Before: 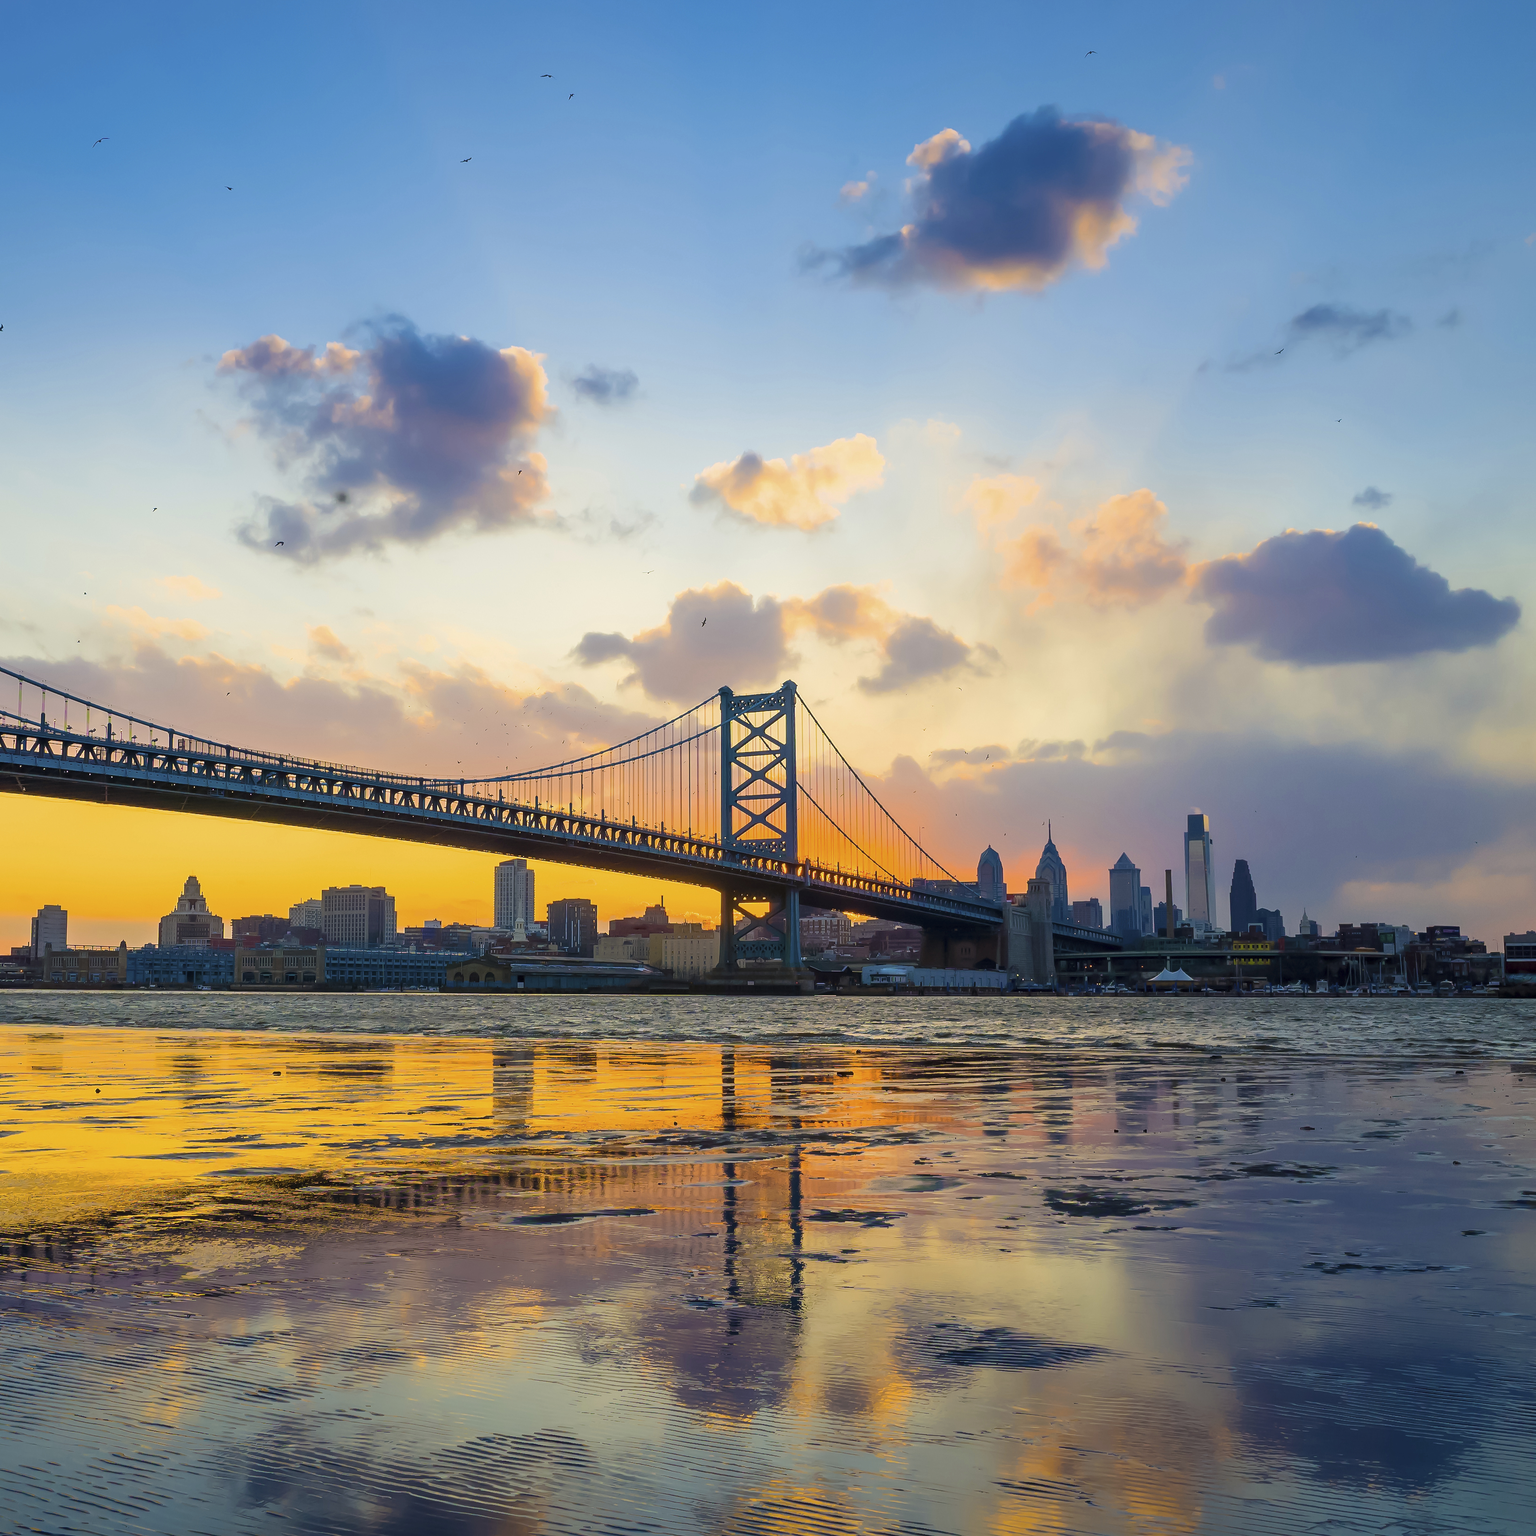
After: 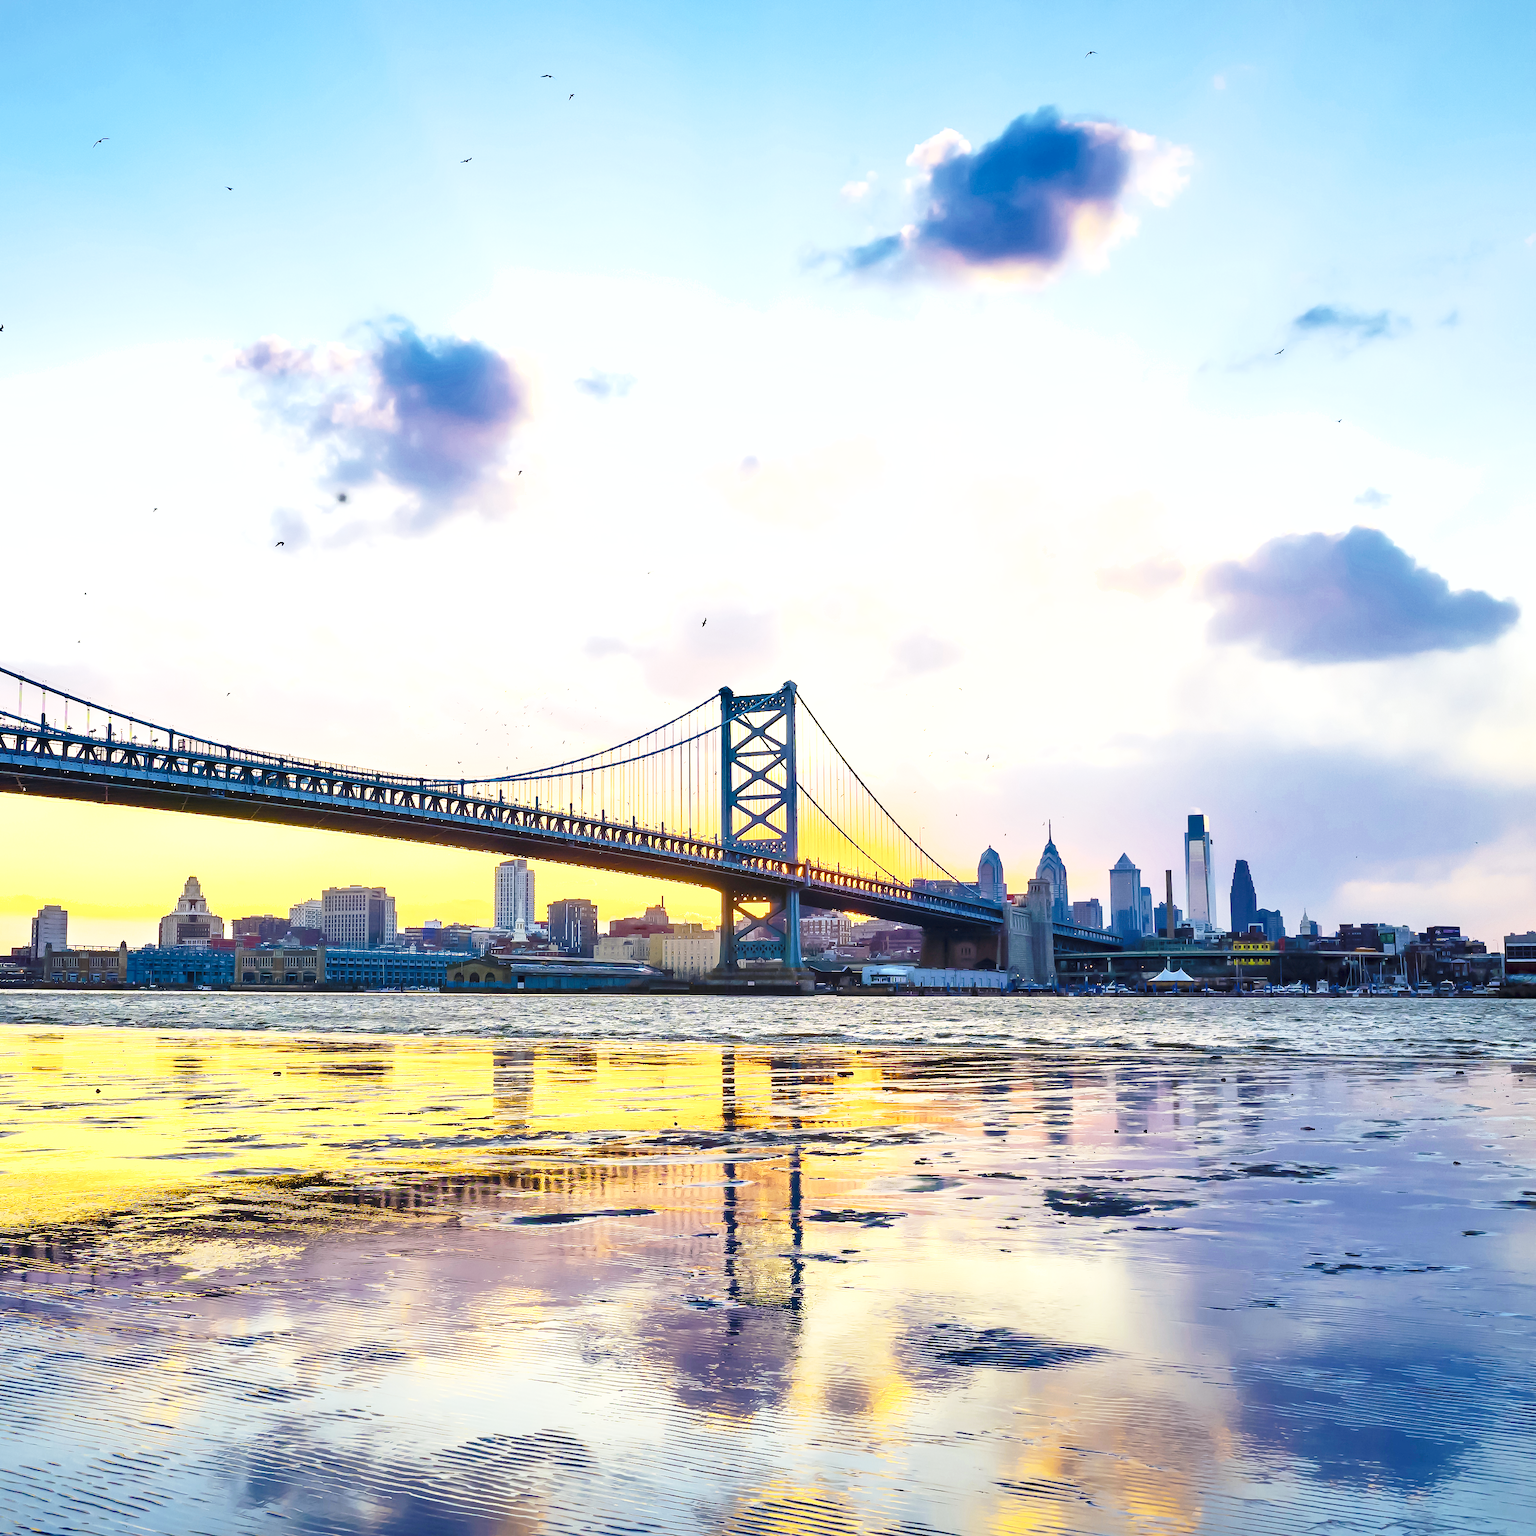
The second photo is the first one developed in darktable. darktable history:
shadows and highlights: radius 264.75, soften with gaussian
exposure: black level correction 0, exposure 1.2 EV, compensate exposure bias true, compensate highlight preservation false
base curve: curves: ch0 [(0, 0) (0.028, 0.03) (0.121, 0.232) (0.46, 0.748) (0.859, 0.968) (1, 1)], preserve colors none
white balance: red 0.984, blue 1.059
